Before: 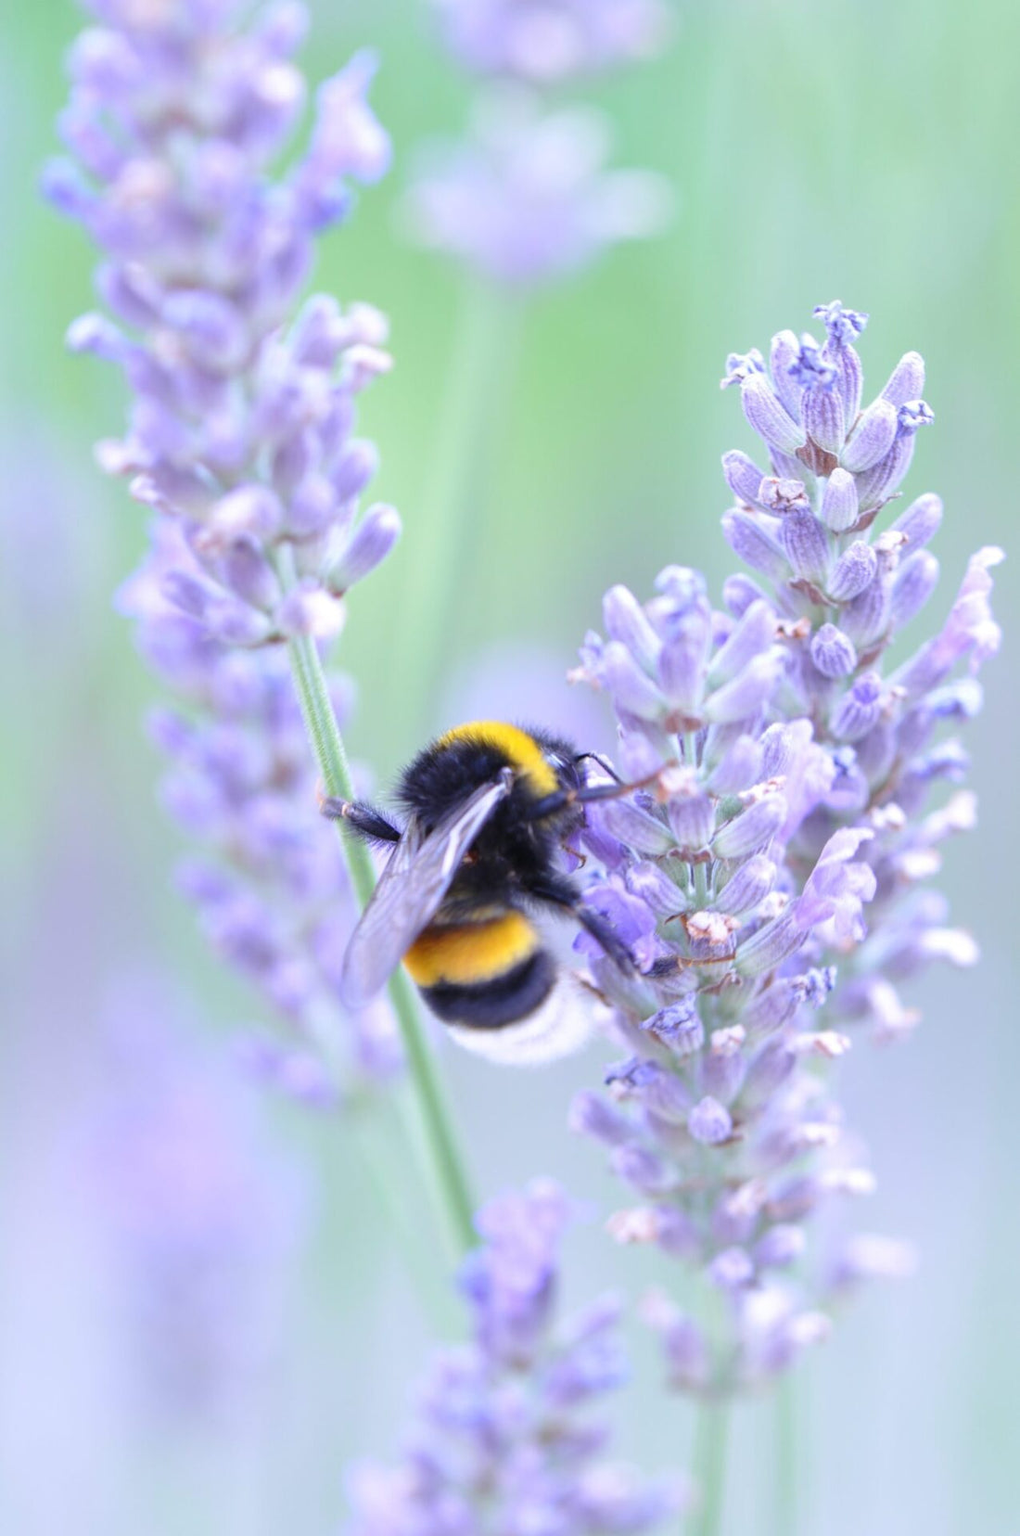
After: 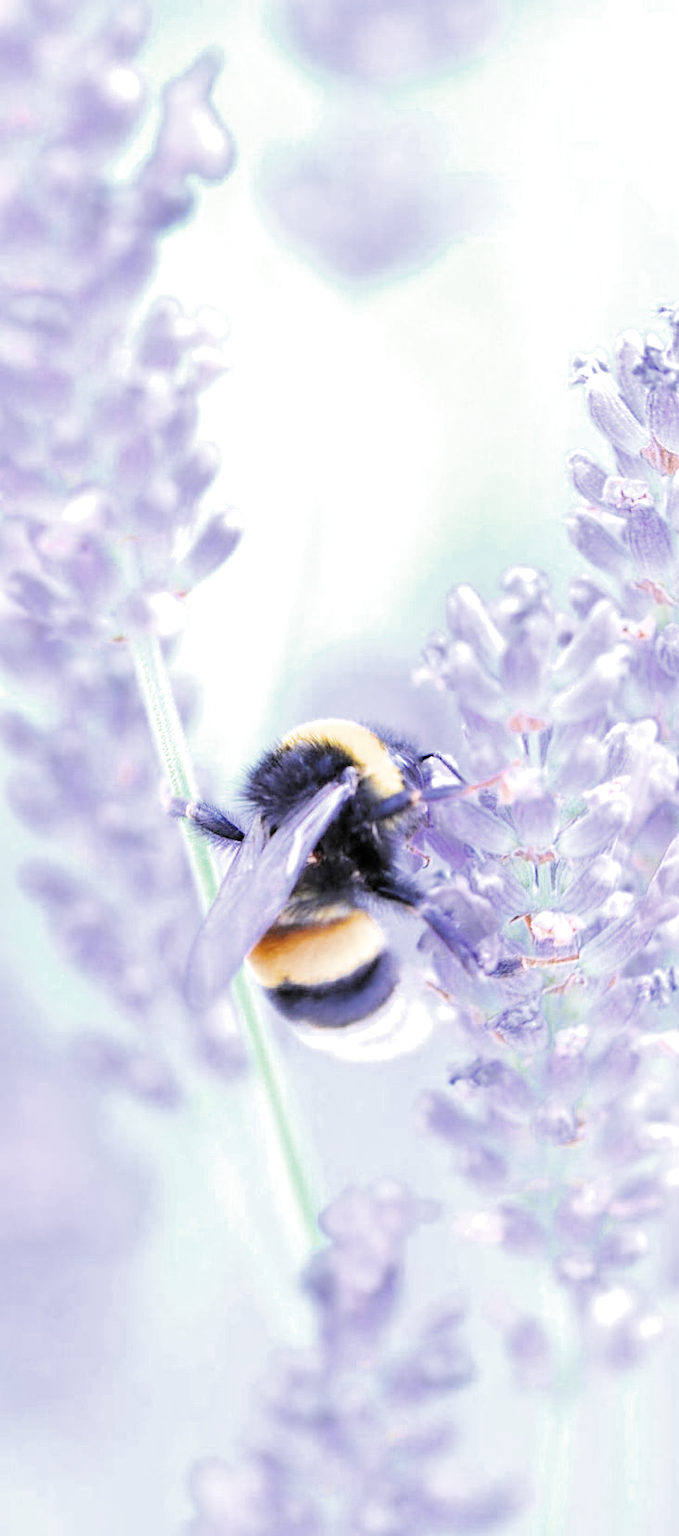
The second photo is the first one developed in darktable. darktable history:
sharpen: on, module defaults
filmic rgb: black relative exposure -5.01 EV, white relative exposure 3.97 EV, threshold 6 EV, hardness 2.88, contrast 1.296, highlights saturation mix -29.44%, color science v6 (2022), enable highlight reconstruction true
crop and rotate: left 15.29%, right 18.047%
color zones: curves: ch0 [(0, 0.5) (0.125, 0.4) (0.25, 0.5) (0.375, 0.4) (0.5, 0.4) (0.625, 0.35) (0.75, 0.35) (0.875, 0.5)]; ch1 [(0, 0.35) (0.125, 0.45) (0.25, 0.35) (0.375, 0.35) (0.5, 0.35) (0.625, 0.35) (0.75, 0.45) (0.875, 0.35)]; ch2 [(0, 0.6) (0.125, 0.5) (0.25, 0.5) (0.375, 0.6) (0.5, 0.6) (0.625, 0.5) (0.75, 0.5) (0.875, 0.5)]
exposure: black level correction 0, exposure 1.748 EV, compensate exposure bias true, compensate highlight preservation false
local contrast: mode bilateral grid, contrast 10, coarseness 26, detail 112%, midtone range 0.2
